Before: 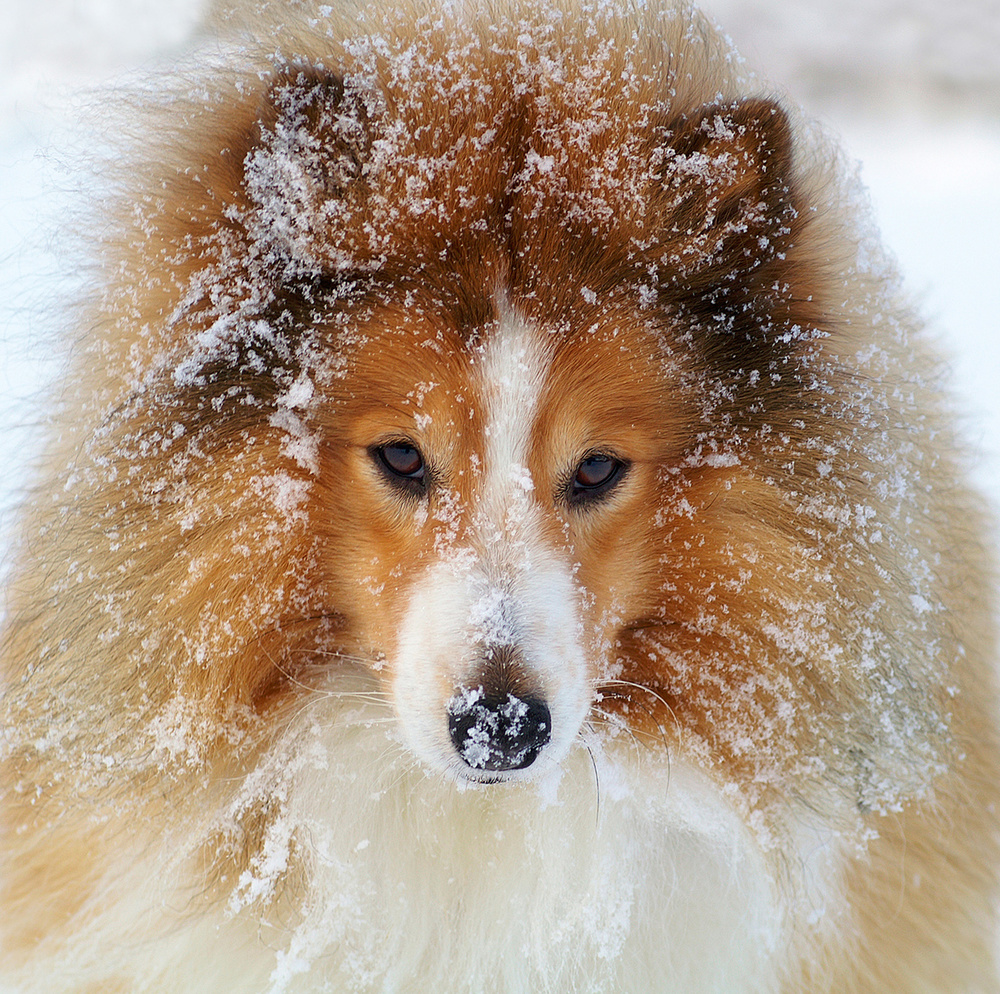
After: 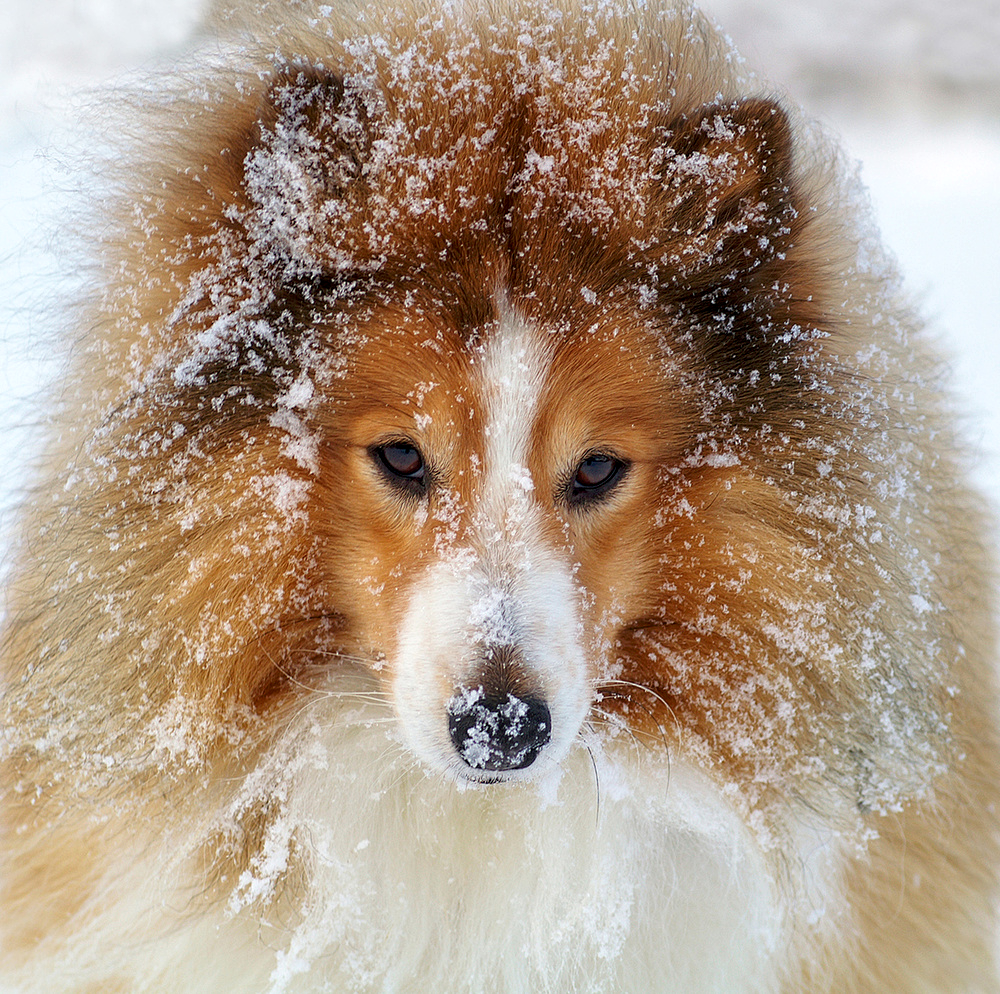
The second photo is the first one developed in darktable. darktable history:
sharpen: radius 5.273, amount 0.315, threshold 26.44
local contrast: on, module defaults
